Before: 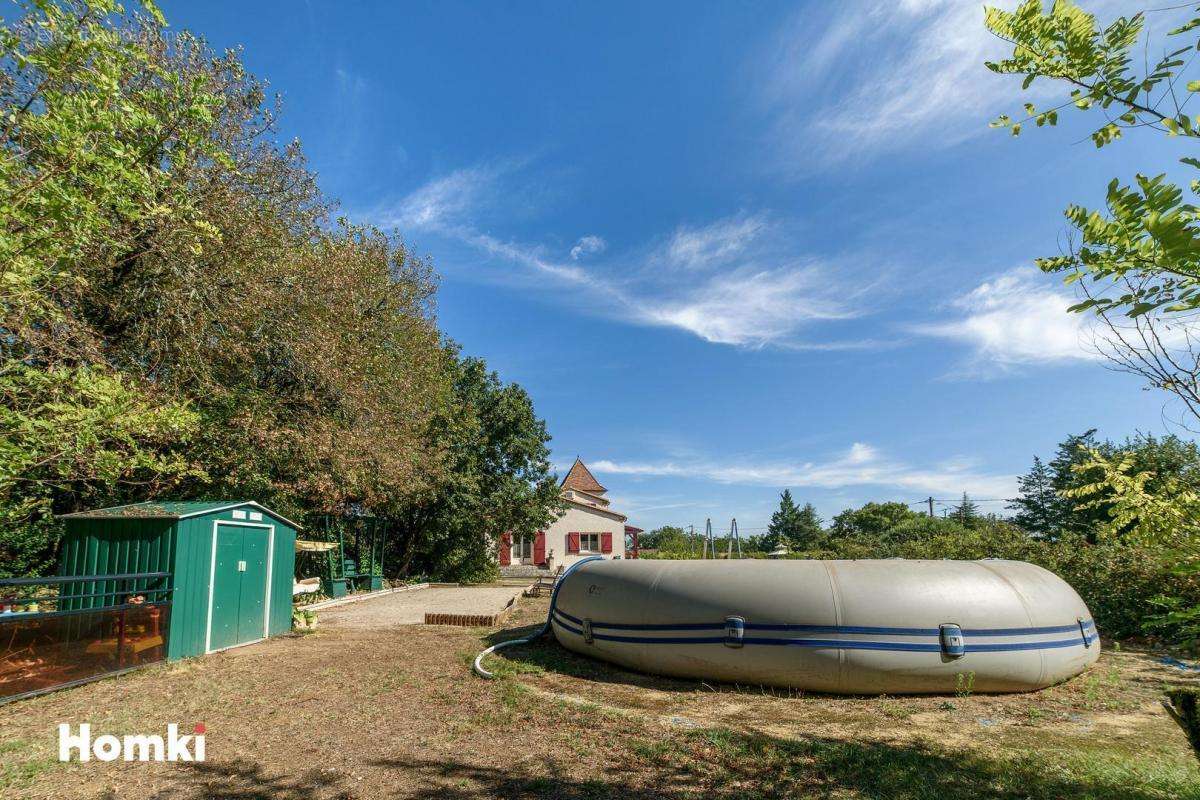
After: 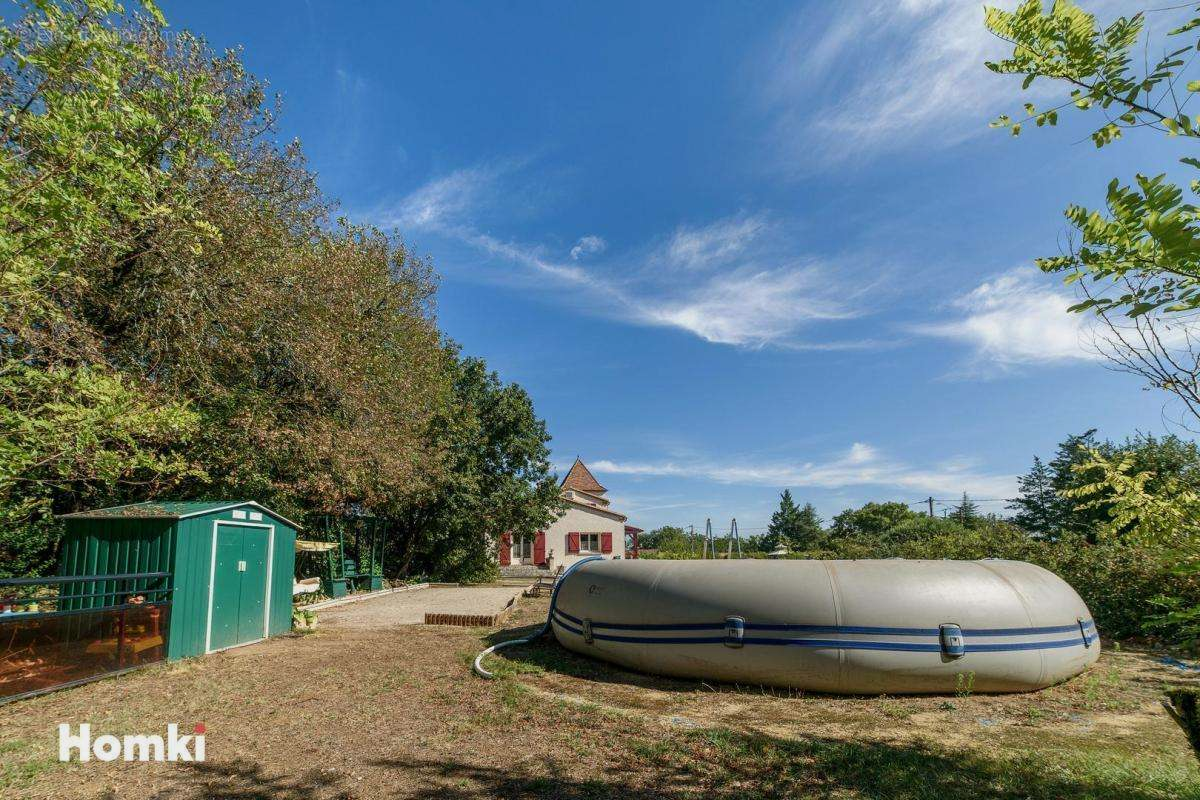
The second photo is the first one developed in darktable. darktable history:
exposure: exposure -0.209 EV, compensate highlight preservation false
tone equalizer: edges refinement/feathering 500, mask exposure compensation -1.57 EV, preserve details no
